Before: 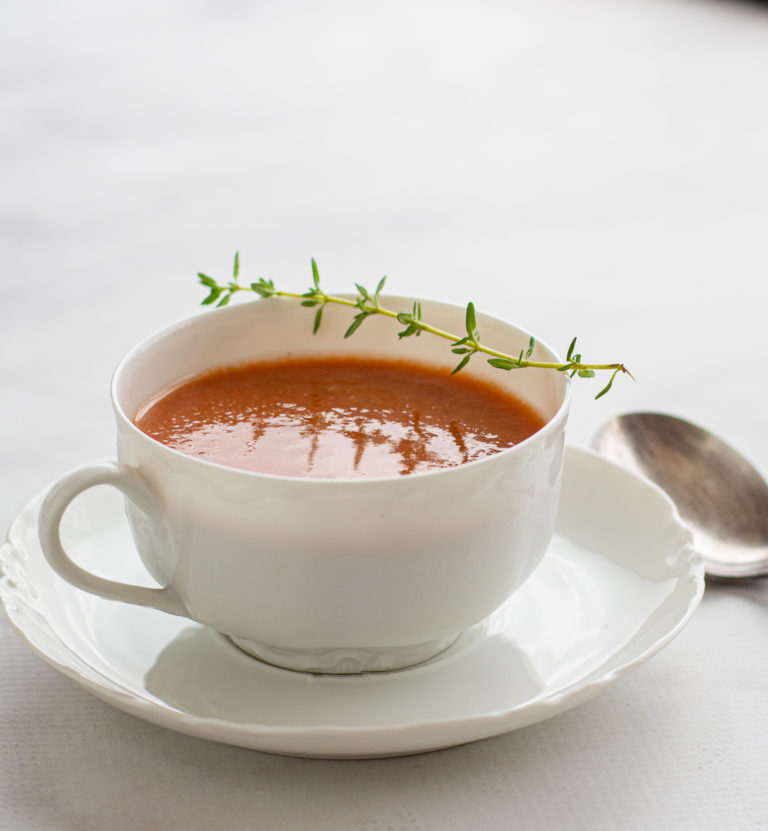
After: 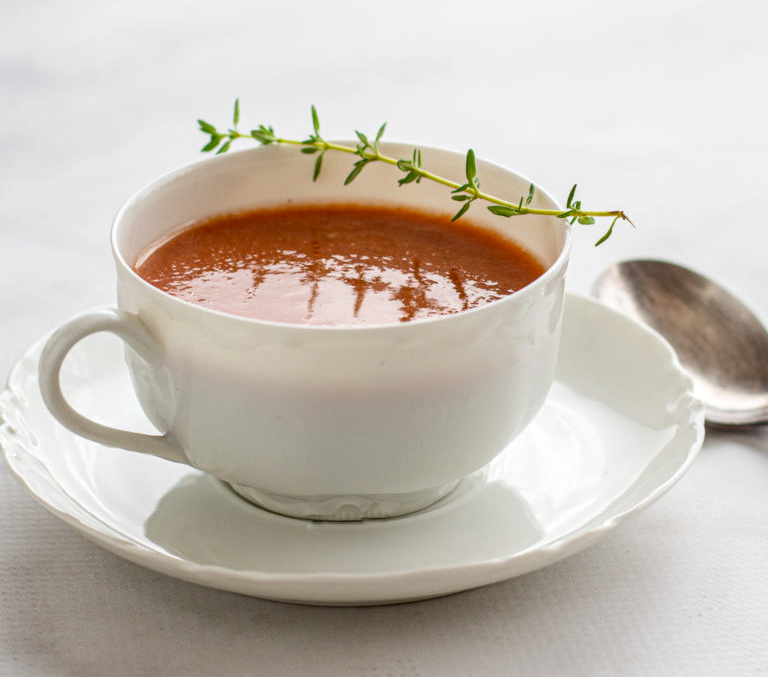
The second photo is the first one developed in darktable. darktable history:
crop and rotate: top 18.447%
contrast brightness saturation: contrast 0.077, saturation 0.019
local contrast: on, module defaults
